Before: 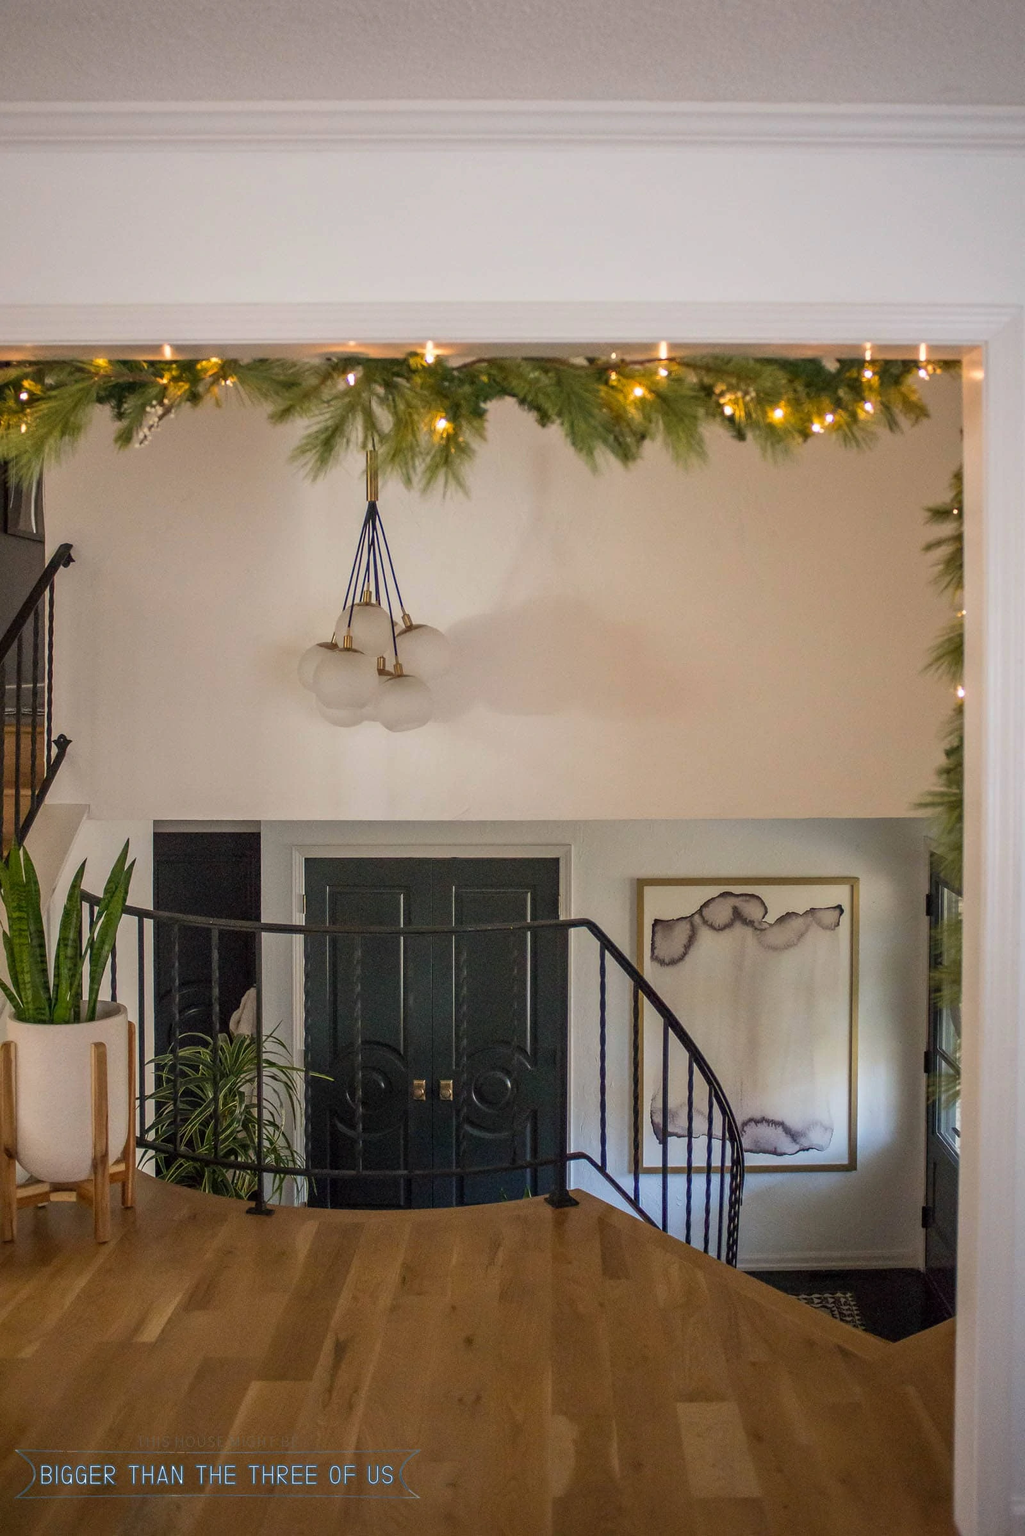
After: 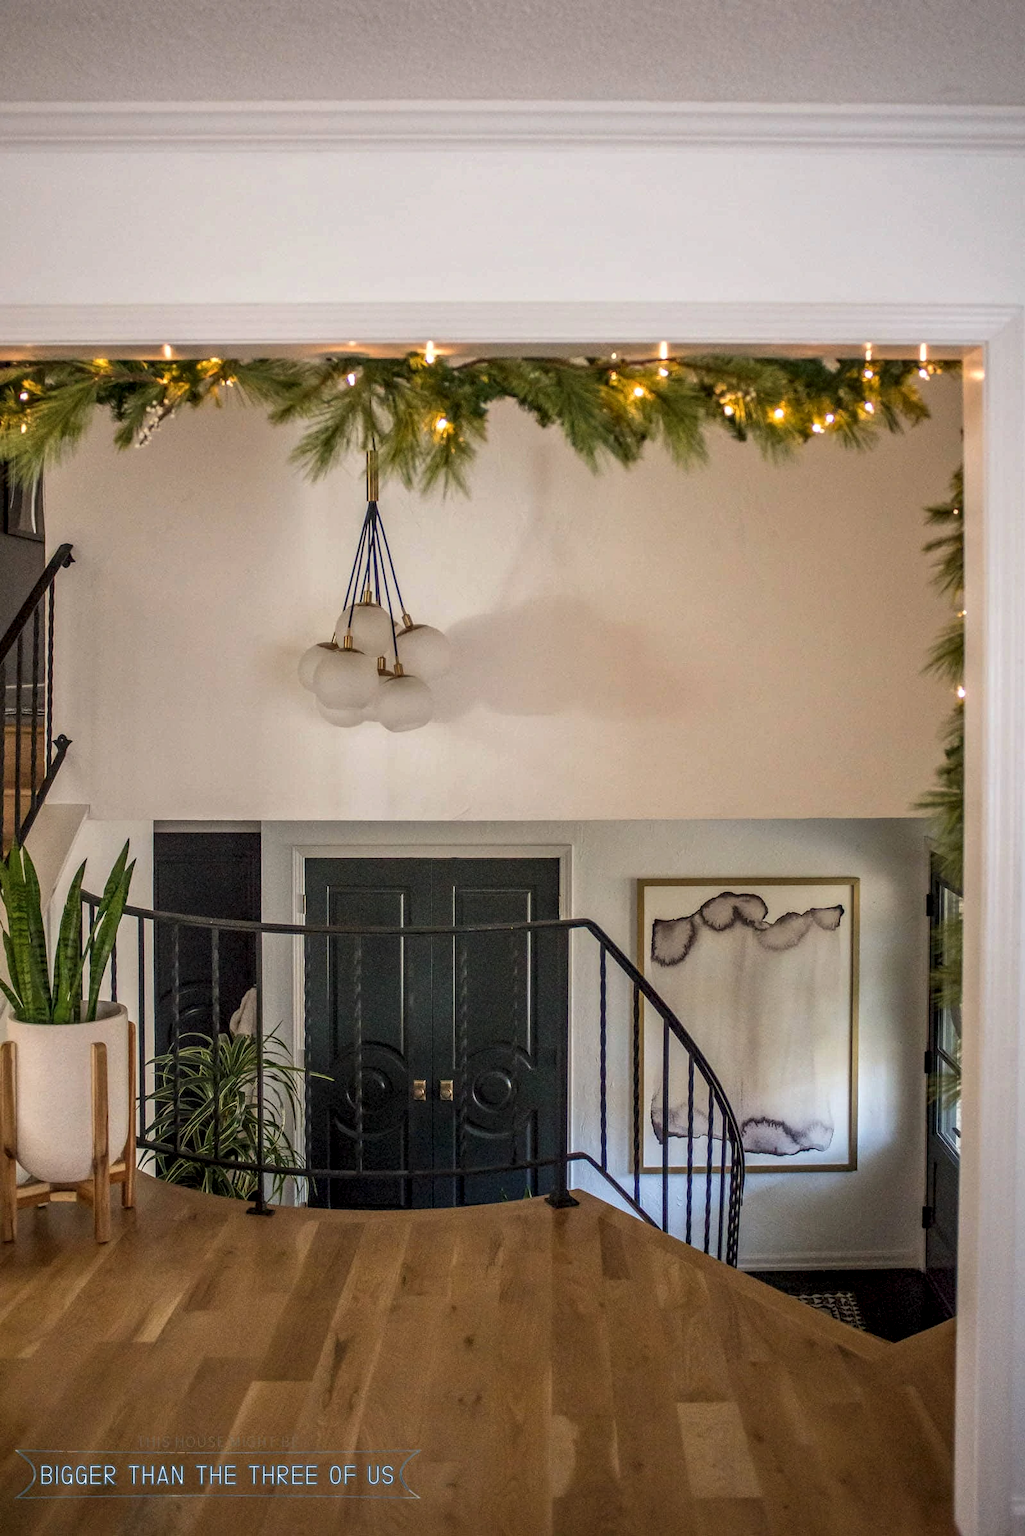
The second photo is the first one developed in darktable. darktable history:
local contrast: detail 144%
exposure: black level correction -0.003, exposure 0.047 EV, compensate highlight preservation false
